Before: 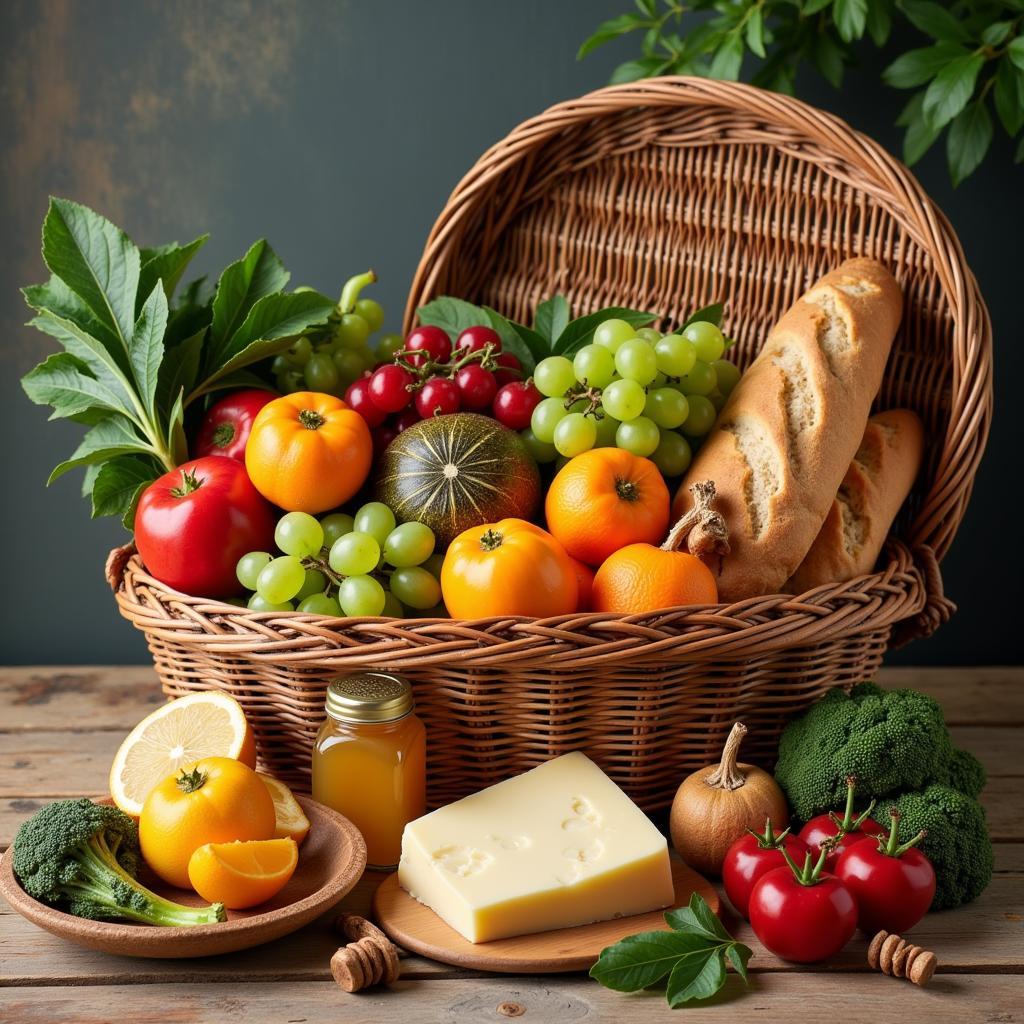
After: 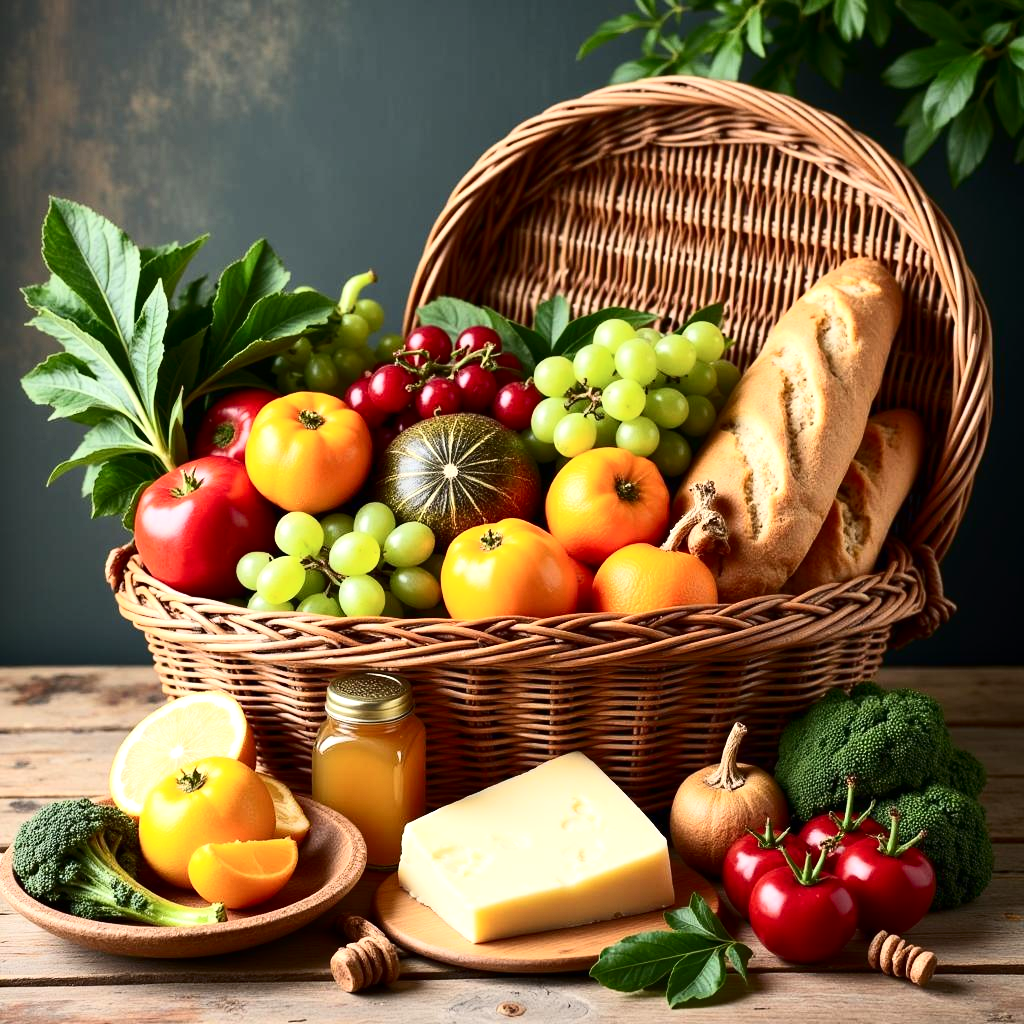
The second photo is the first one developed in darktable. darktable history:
exposure: black level correction 0, exposure 0.498 EV, compensate exposure bias true, compensate highlight preservation false
contrast brightness saturation: contrast 0.278
